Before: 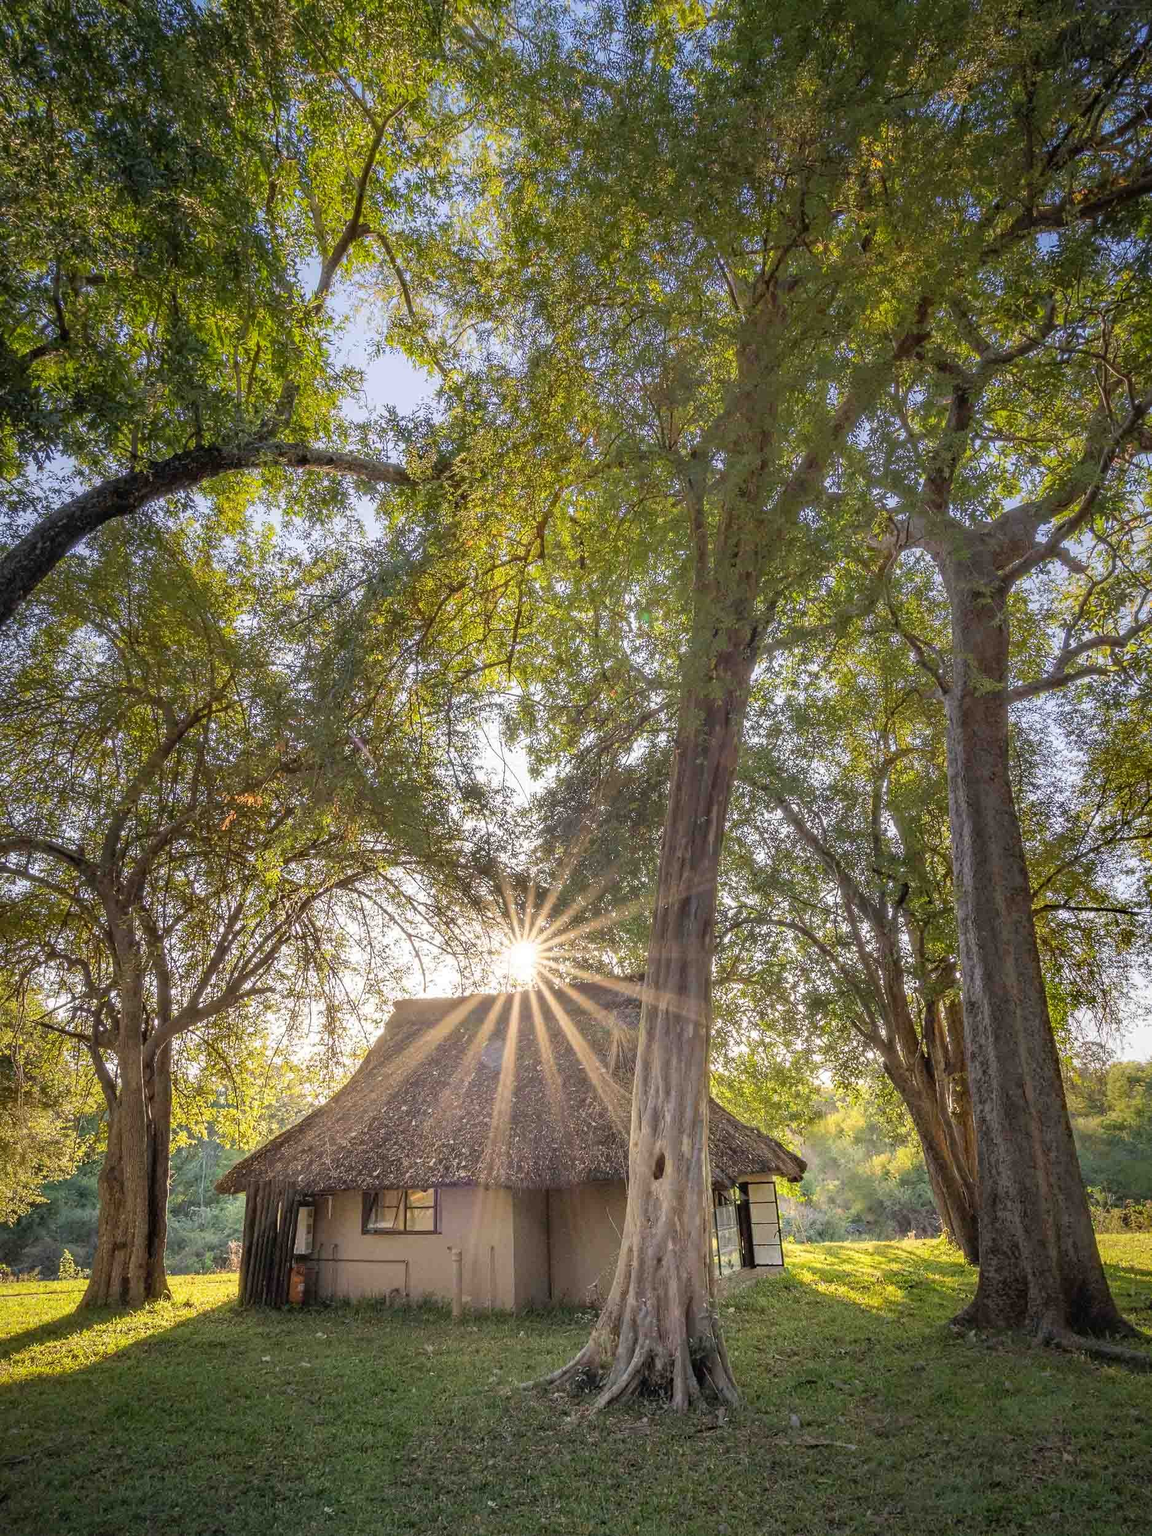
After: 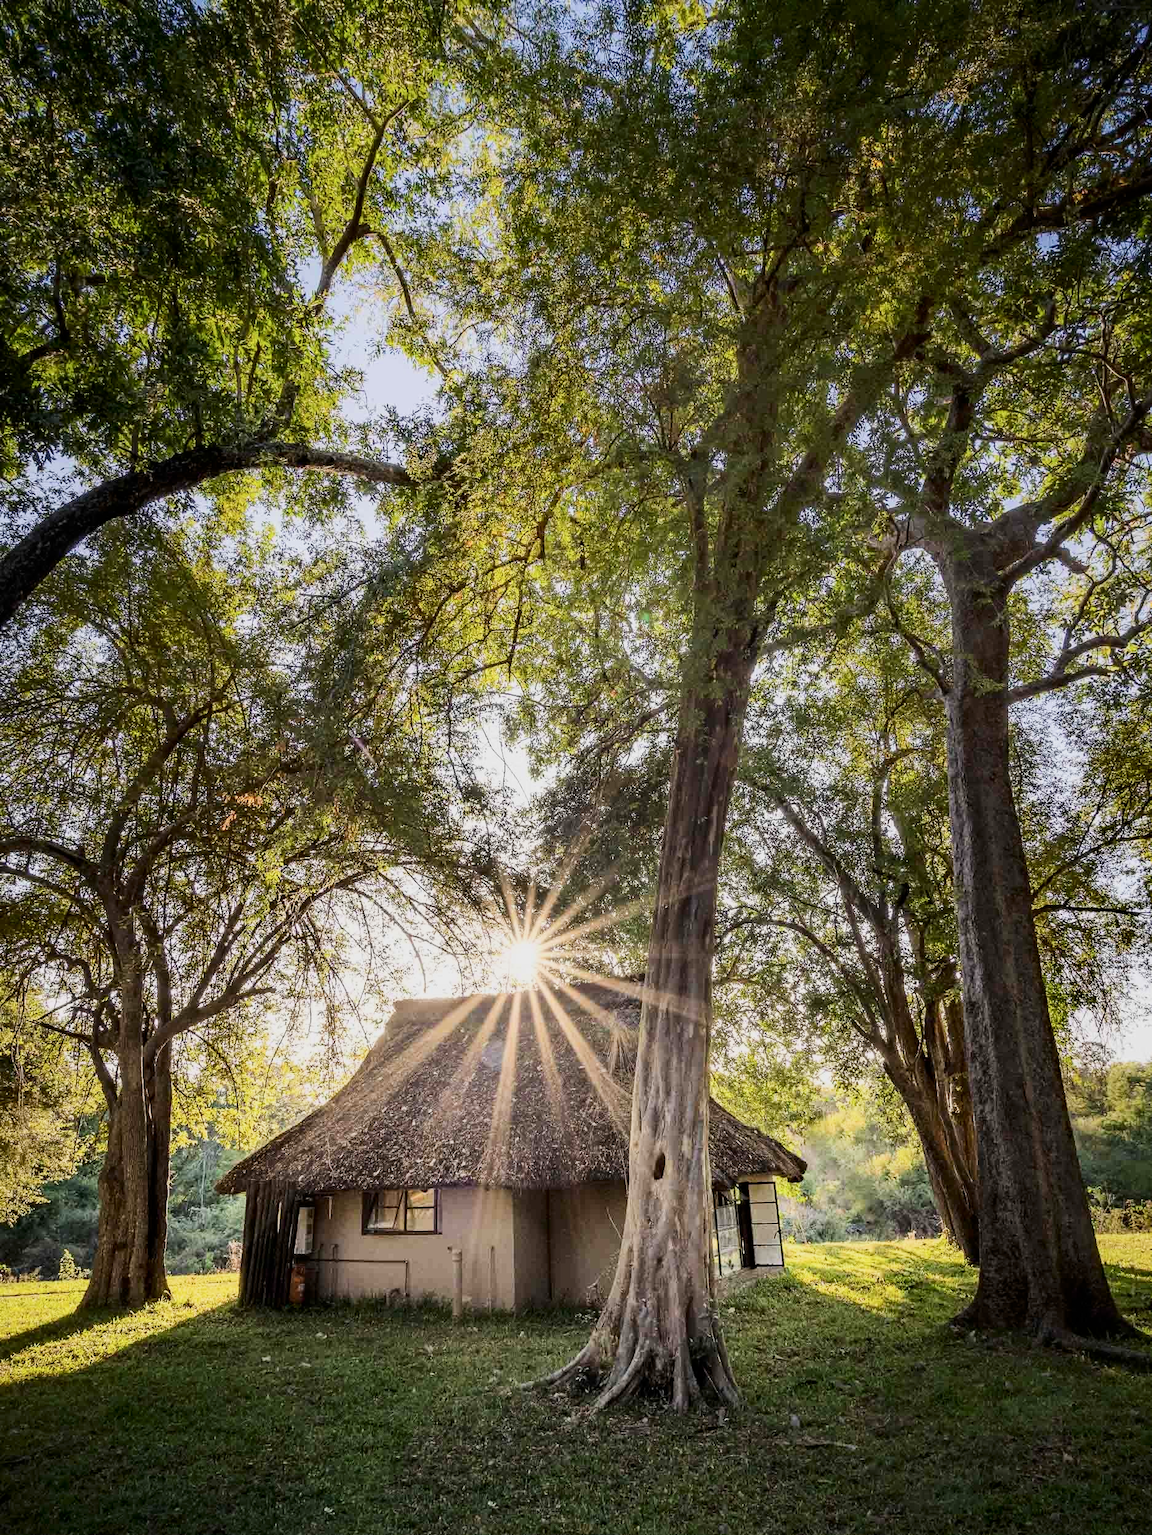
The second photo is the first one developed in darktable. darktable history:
contrast brightness saturation: contrast 0.28
filmic rgb: black relative exposure -7.65 EV, white relative exposure 4.56 EV, hardness 3.61, contrast 1.05
